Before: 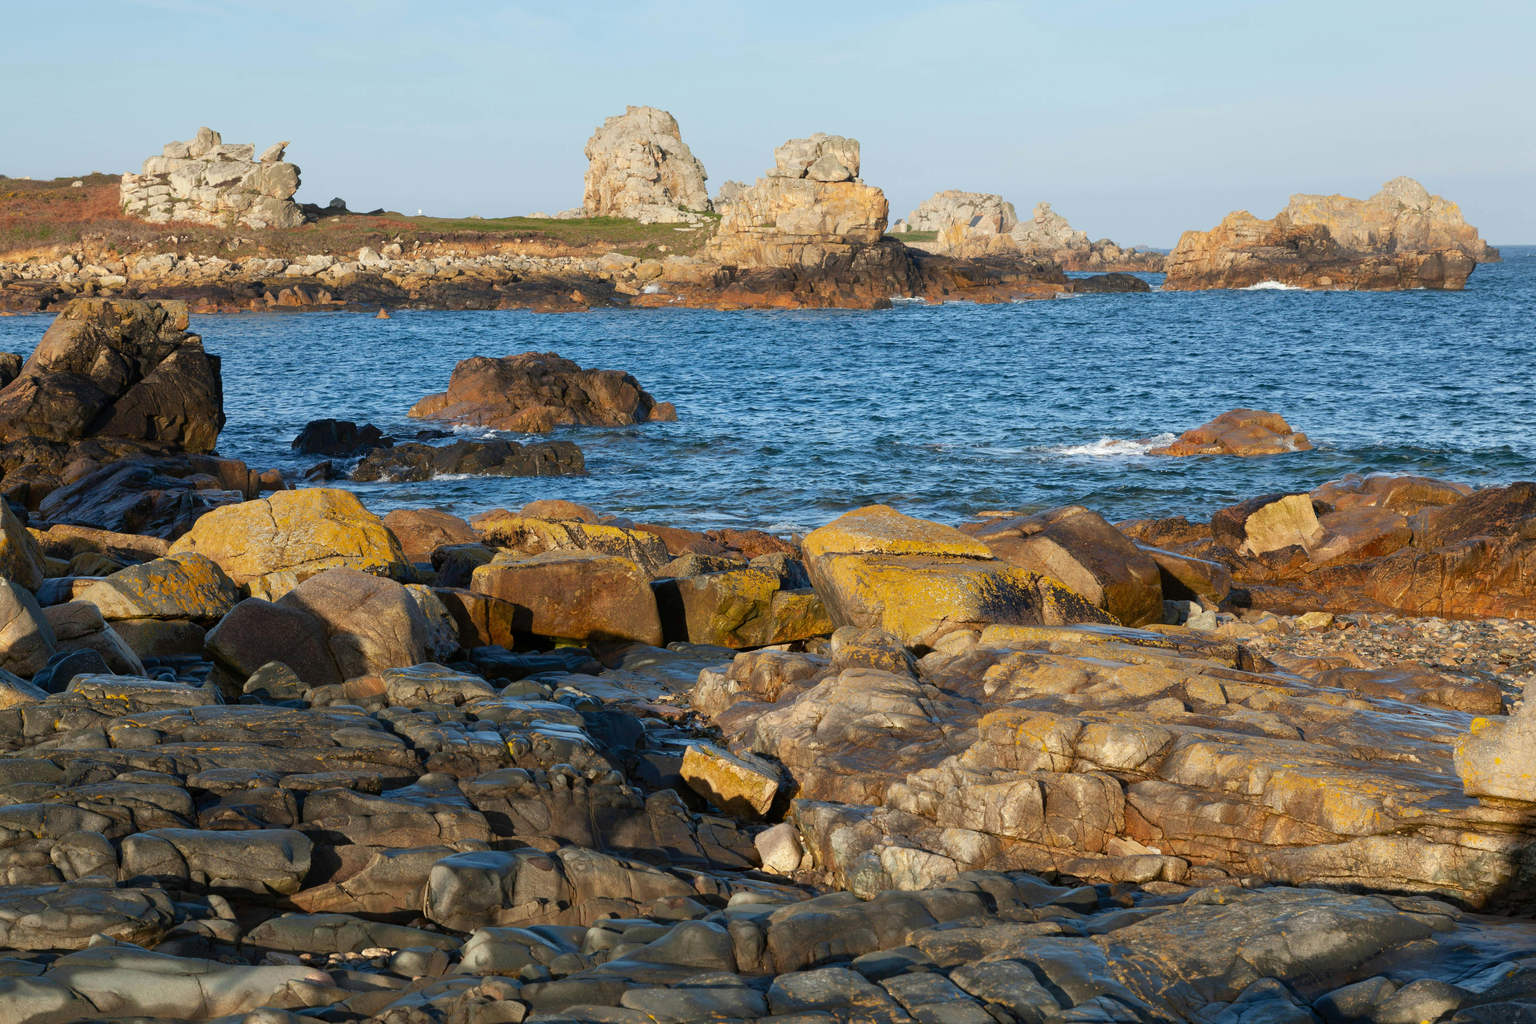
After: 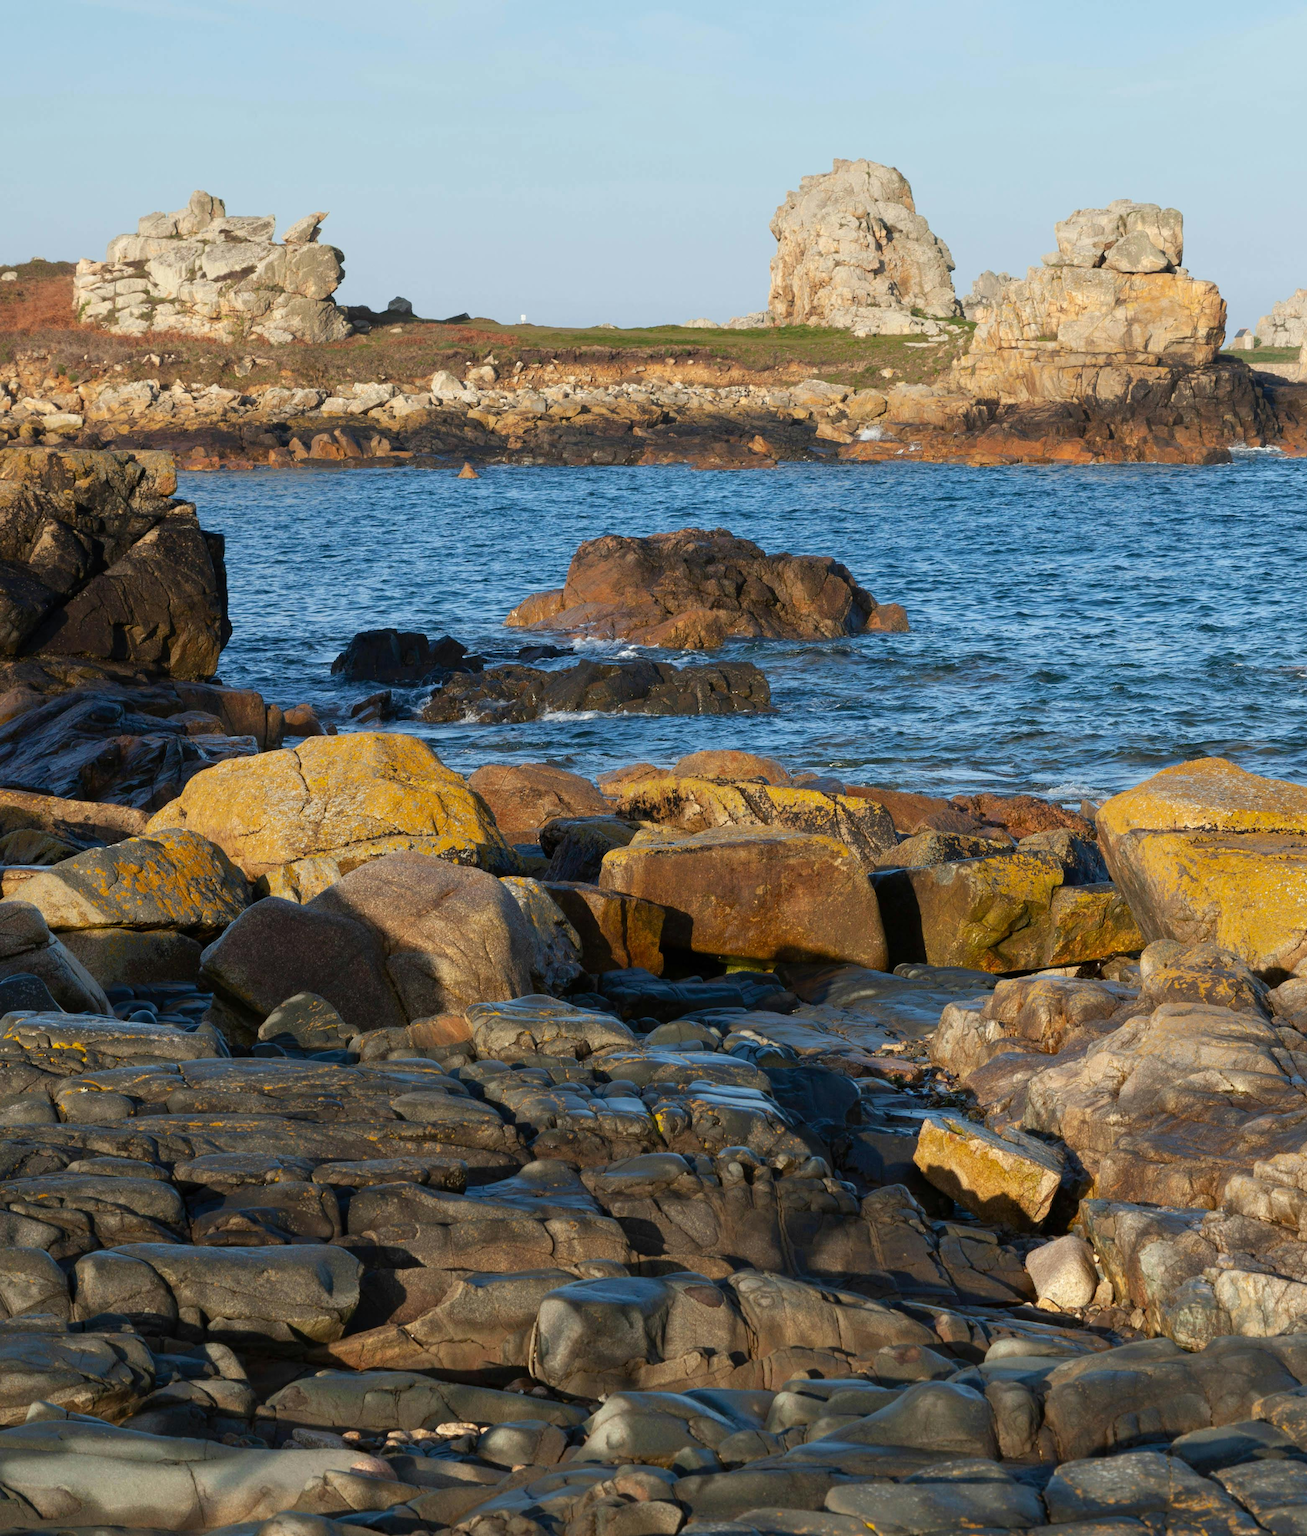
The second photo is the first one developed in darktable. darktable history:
crop: left 4.655%, right 38.596%
